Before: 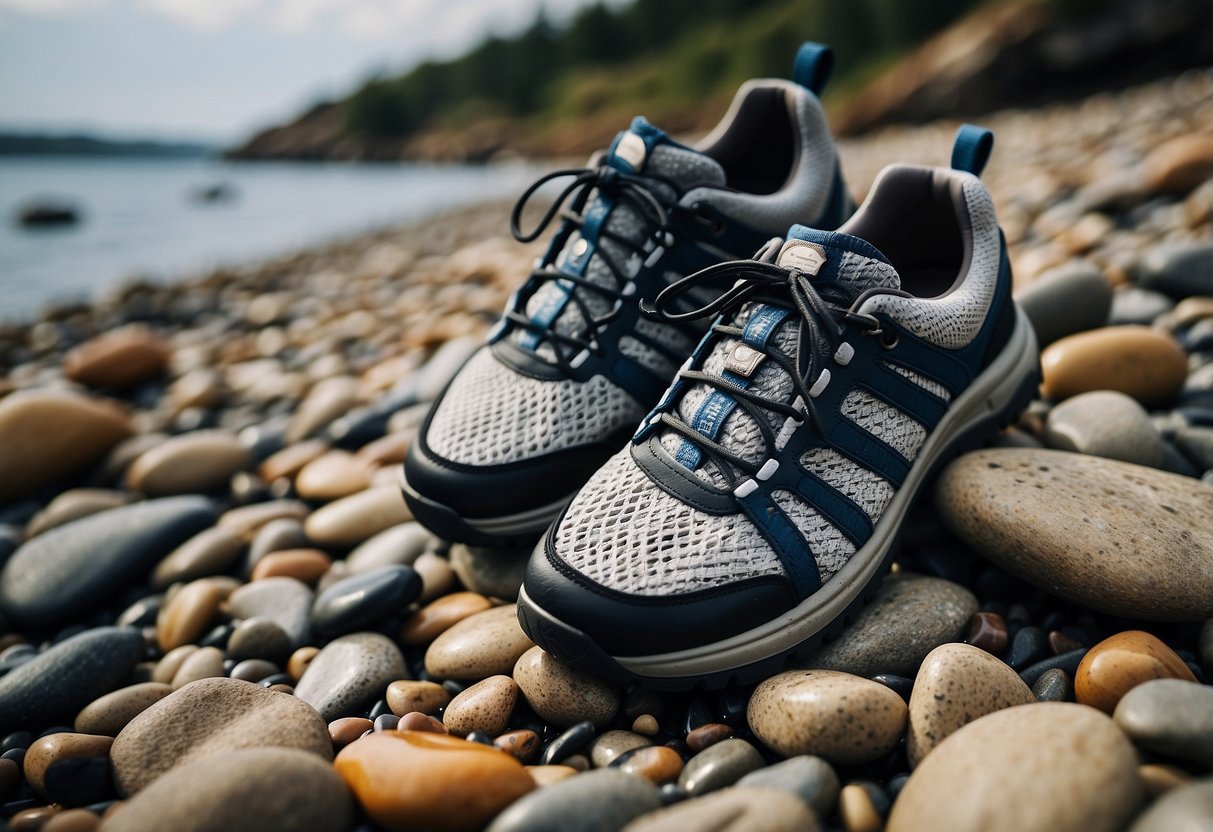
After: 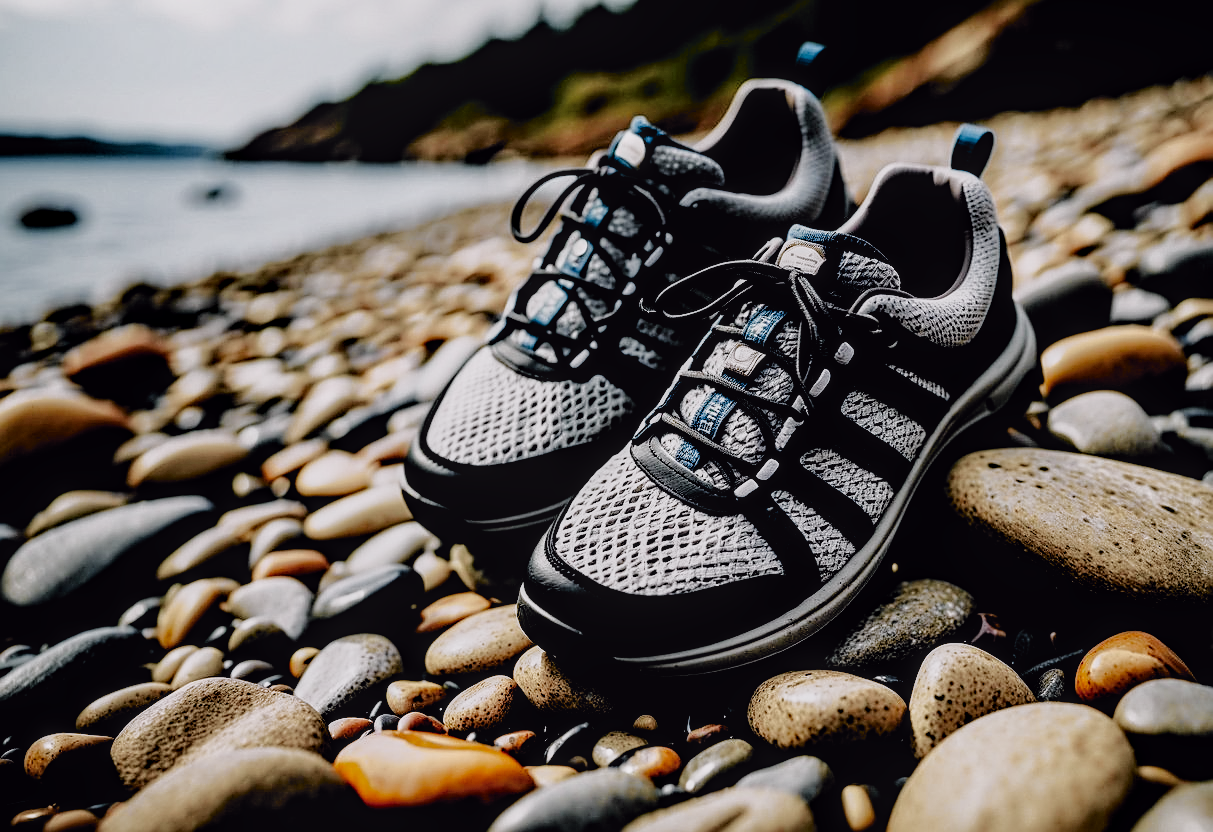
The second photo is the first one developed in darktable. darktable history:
sharpen: on, module defaults
tone curve: curves: ch0 [(0, 0) (0.105, 0.068) (0.195, 0.162) (0.283, 0.283) (0.384, 0.404) (0.485, 0.531) (0.638, 0.681) (0.795, 0.879) (1, 0.977)]; ch1 [(0, 0) (0.161, 0.092) (0.35, 0.33) (0.379, 0.401) (0.456, 0.469) (0.498, 0.503) (0.531, 0.537) (0.596, 0.621) (0.635, 0.671) (1, 1)]; ch2 [(0, 0) (0.371, 0.362) (0.437, 0.437) (0.483, 0.484) (0.53, 0.515) (0.56, 0.58) (0.622, 0.606) (1, 1)], color space Lab, independent channels, preserve colors none
local contrast: on, module defaults
filmic rgb: black relative exposure -2.85 EV, white relative exposure 4.56 EV, hardness 1.77, contrast 1.25, preserve chrominance no, color science v5 (2021)
